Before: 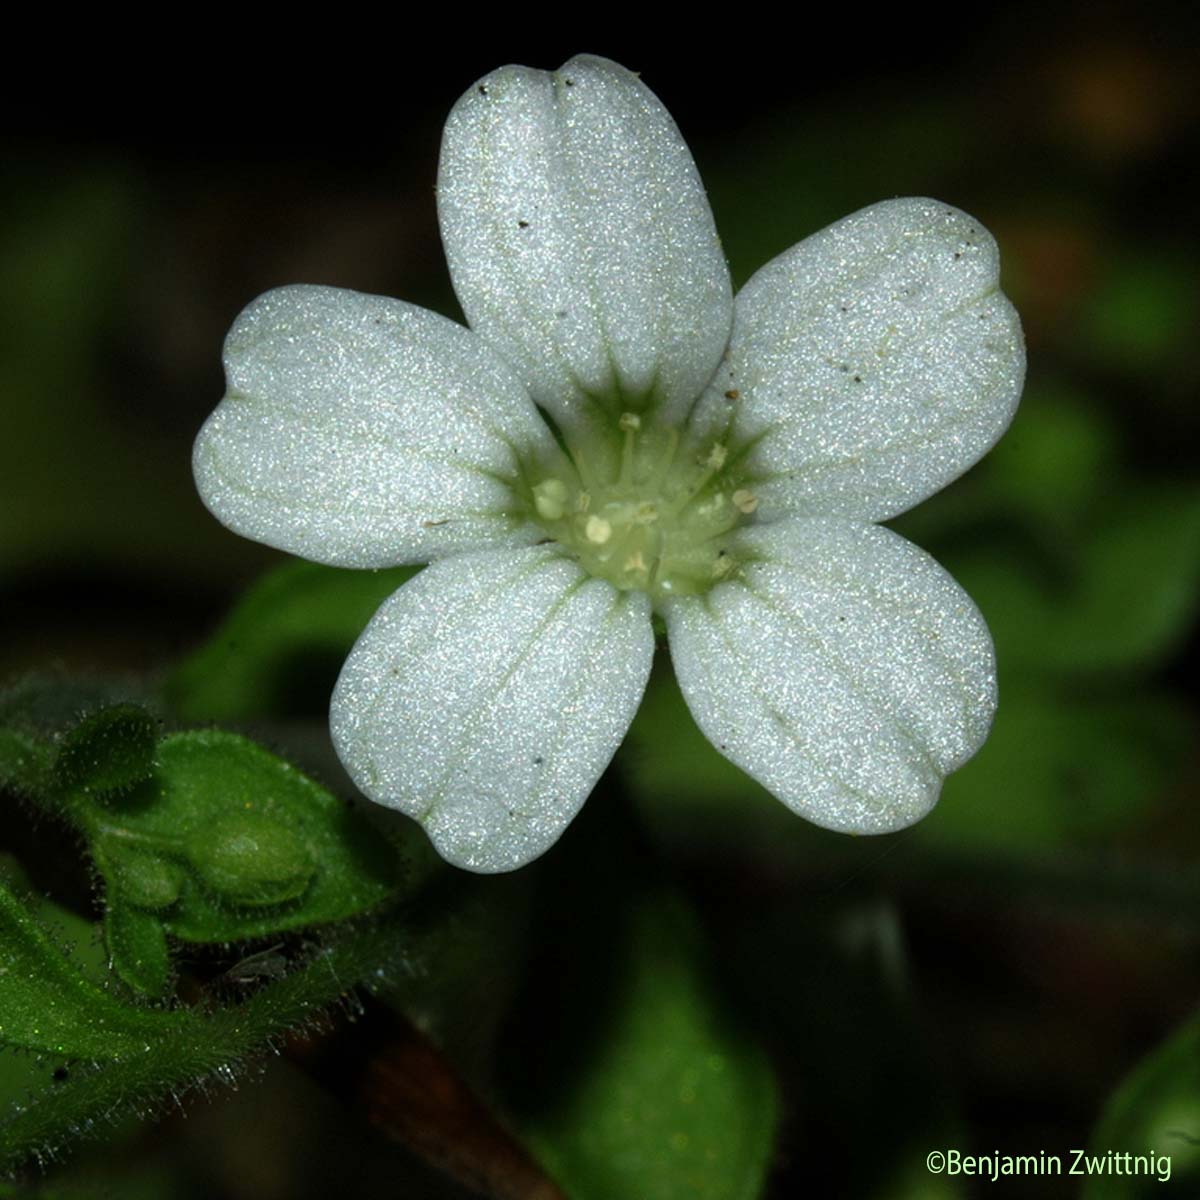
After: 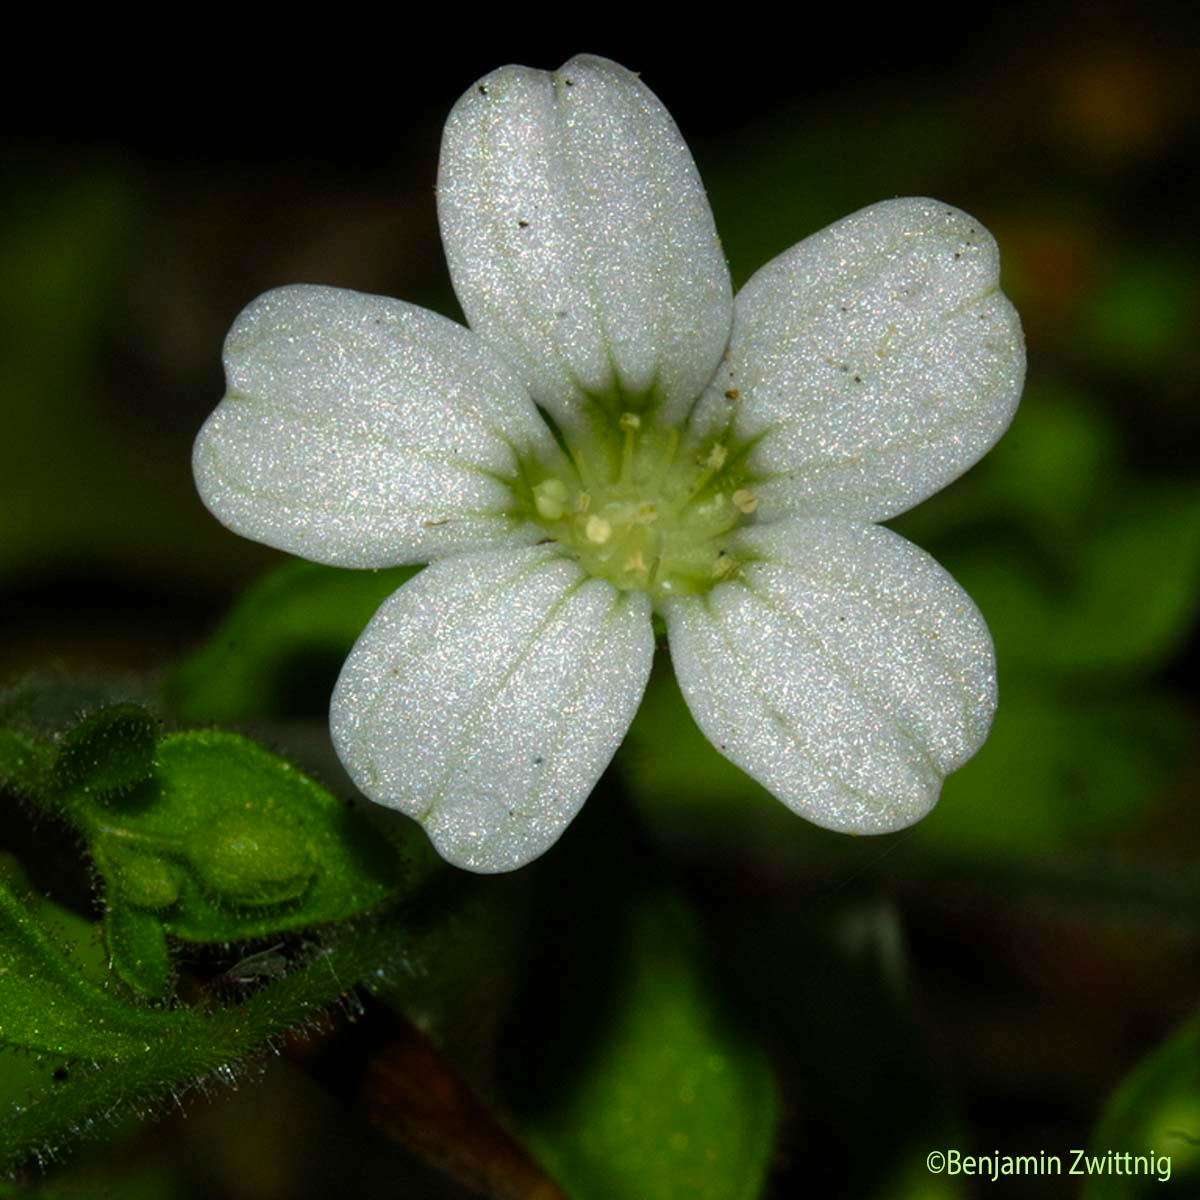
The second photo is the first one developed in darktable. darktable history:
color balance rgb: linear chroma grading › mid-tones 8.034%, perceptual saturation grading › global saturation 25.865%, perceptual brilliance grading › mid-tones 9.3%, perceptual brilliance grading › shadows 15.851%, global vibrance 9.8%
tone equalizer: edges refinement/feathering 500, mask exposure compensation -1.57 EV, preserve details no
color correction: highlights a* 7.72, highlights b* 4.15
base curve: curves: ch0 [(0, 0) (0.74, 0.67) (1, 1)], preserve colors none
